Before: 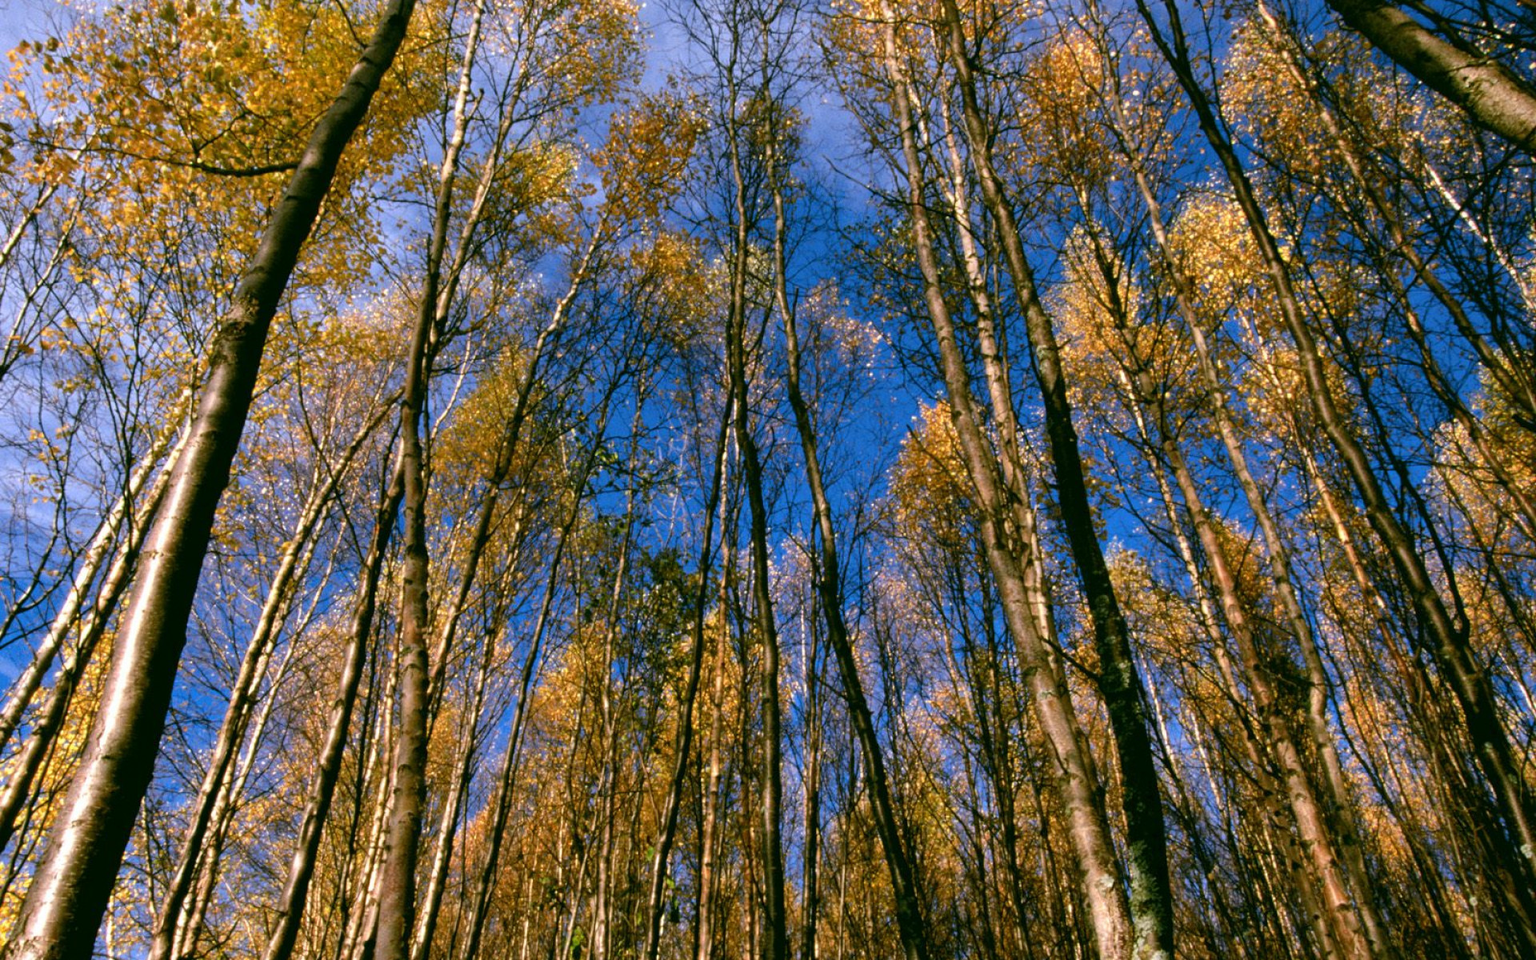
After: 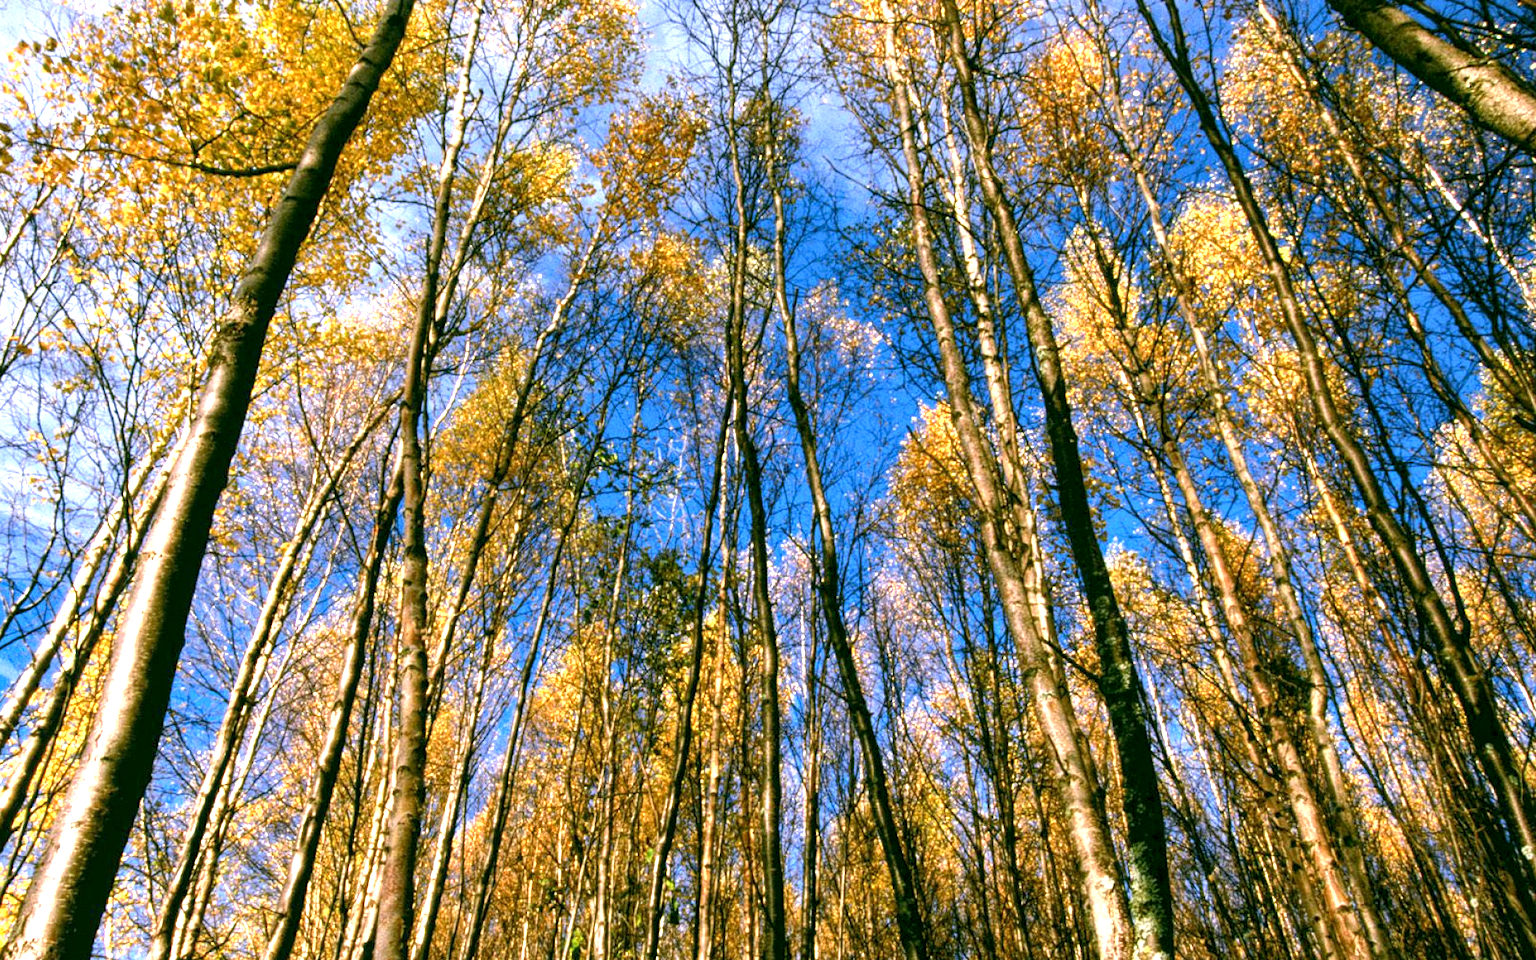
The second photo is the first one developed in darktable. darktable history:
exposure: black level correction 0.001, exposure 1.119 EV, compensate exposure bias true, compensate highlight preservation false
crop and rotate: left 0.139%, bottom 0.004%
local contrast: highlights 96%, shadows 89%, detail 160%, midtone range 0.2
